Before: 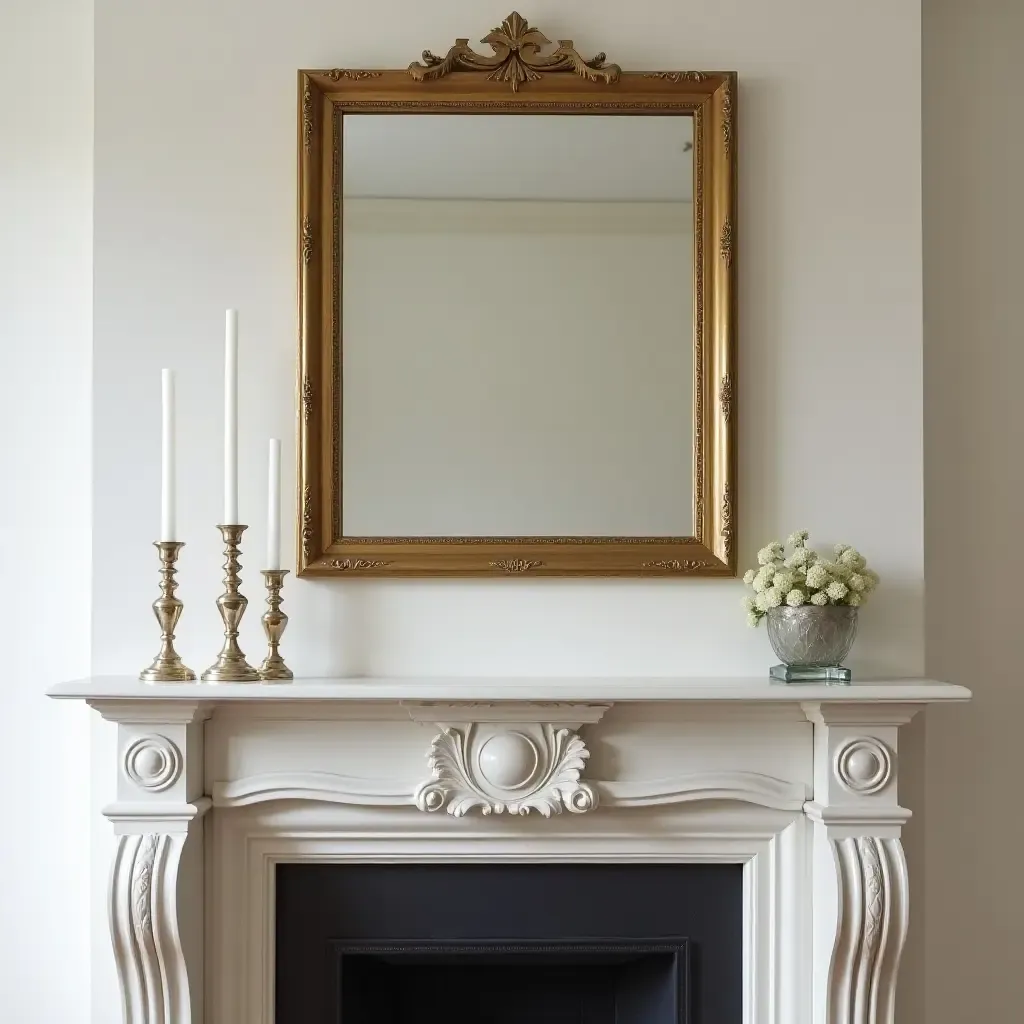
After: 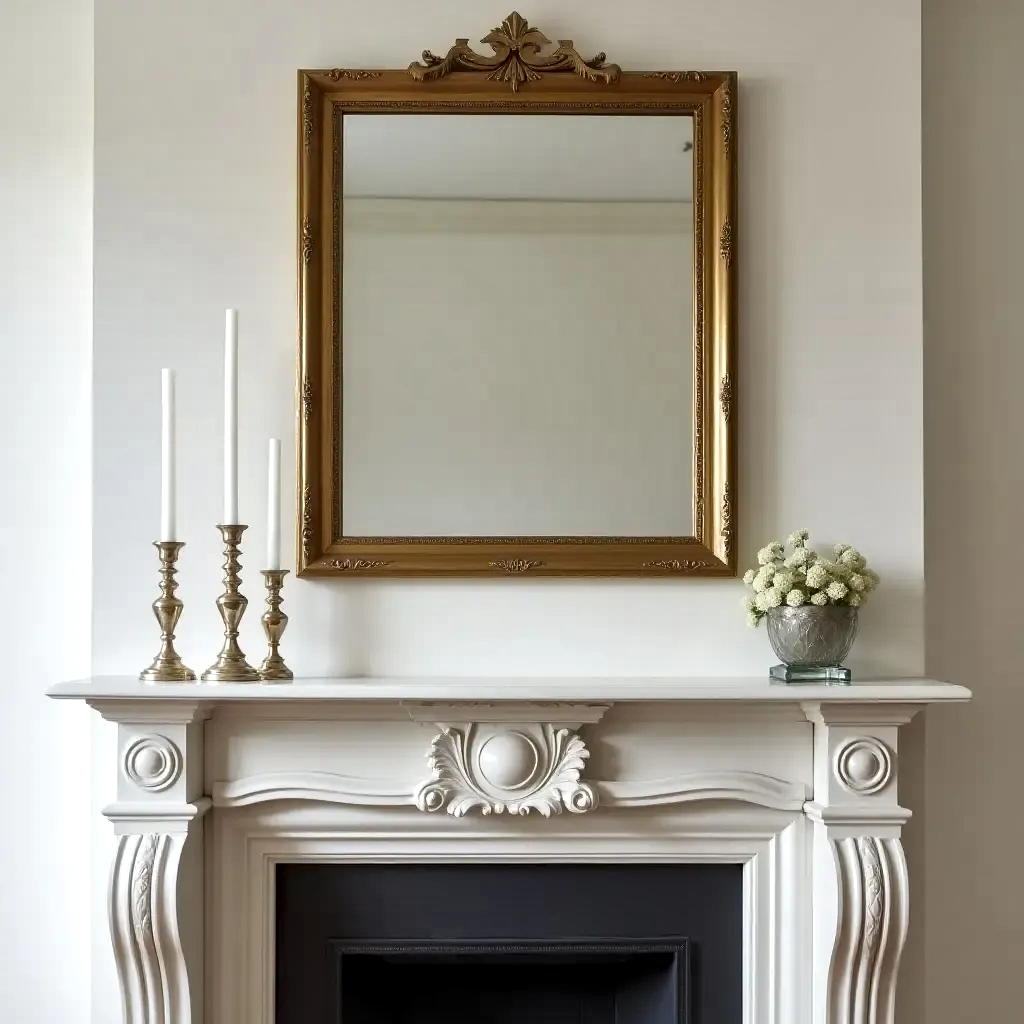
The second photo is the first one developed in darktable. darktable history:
local contrast: mode bilateral grid, contrast 20, coarseness 50, detail 171%, midtone range 0.2
